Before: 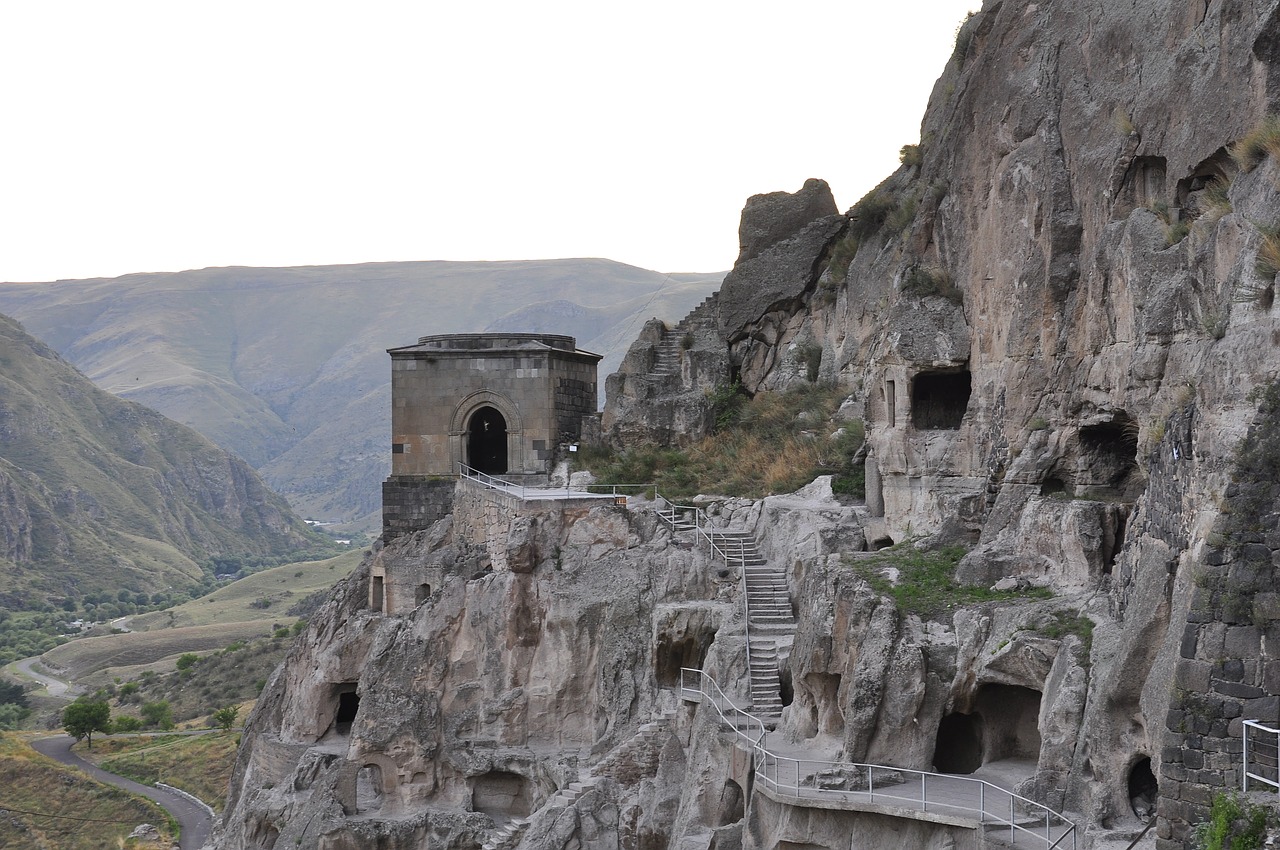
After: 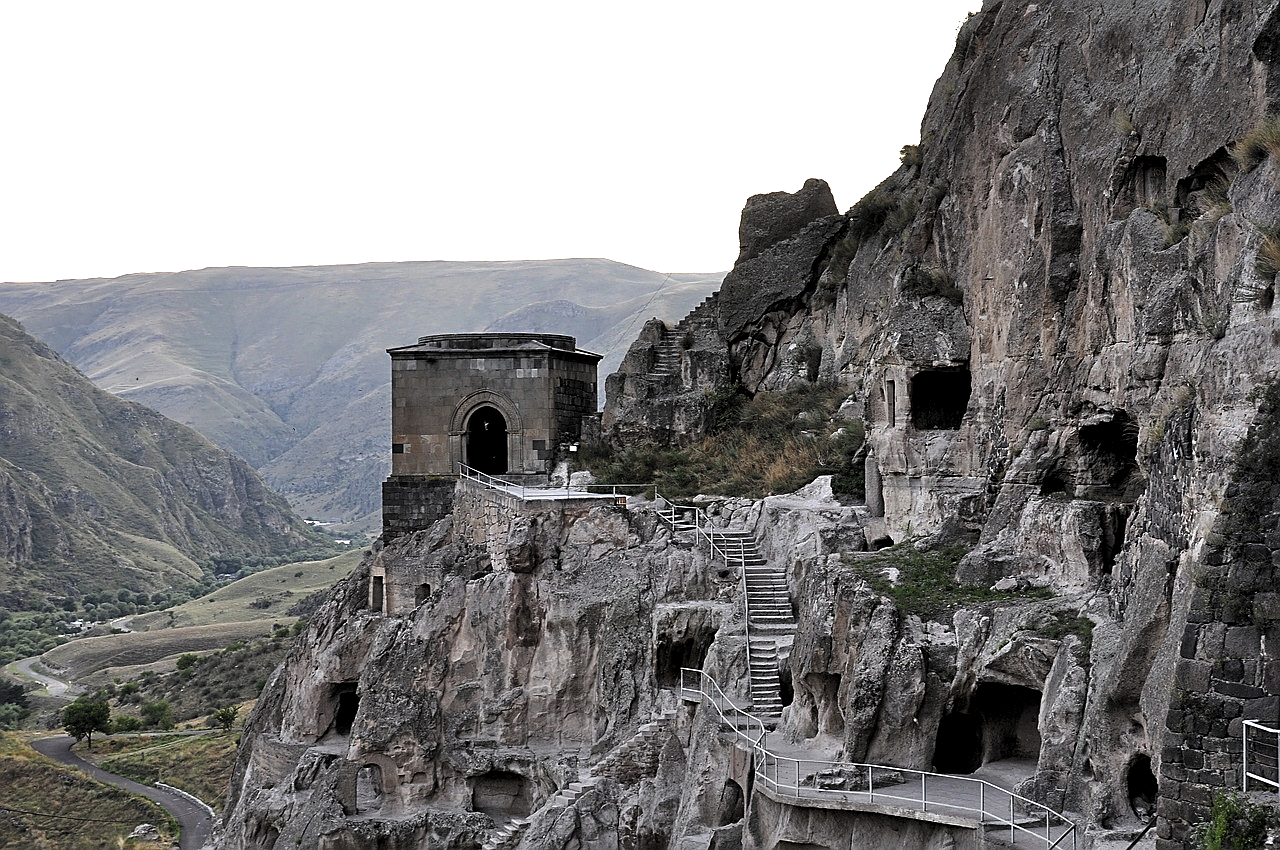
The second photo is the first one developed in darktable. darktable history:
sharpen: on, module defaults
levels: levels [0.129, 0.519, 0.867]
